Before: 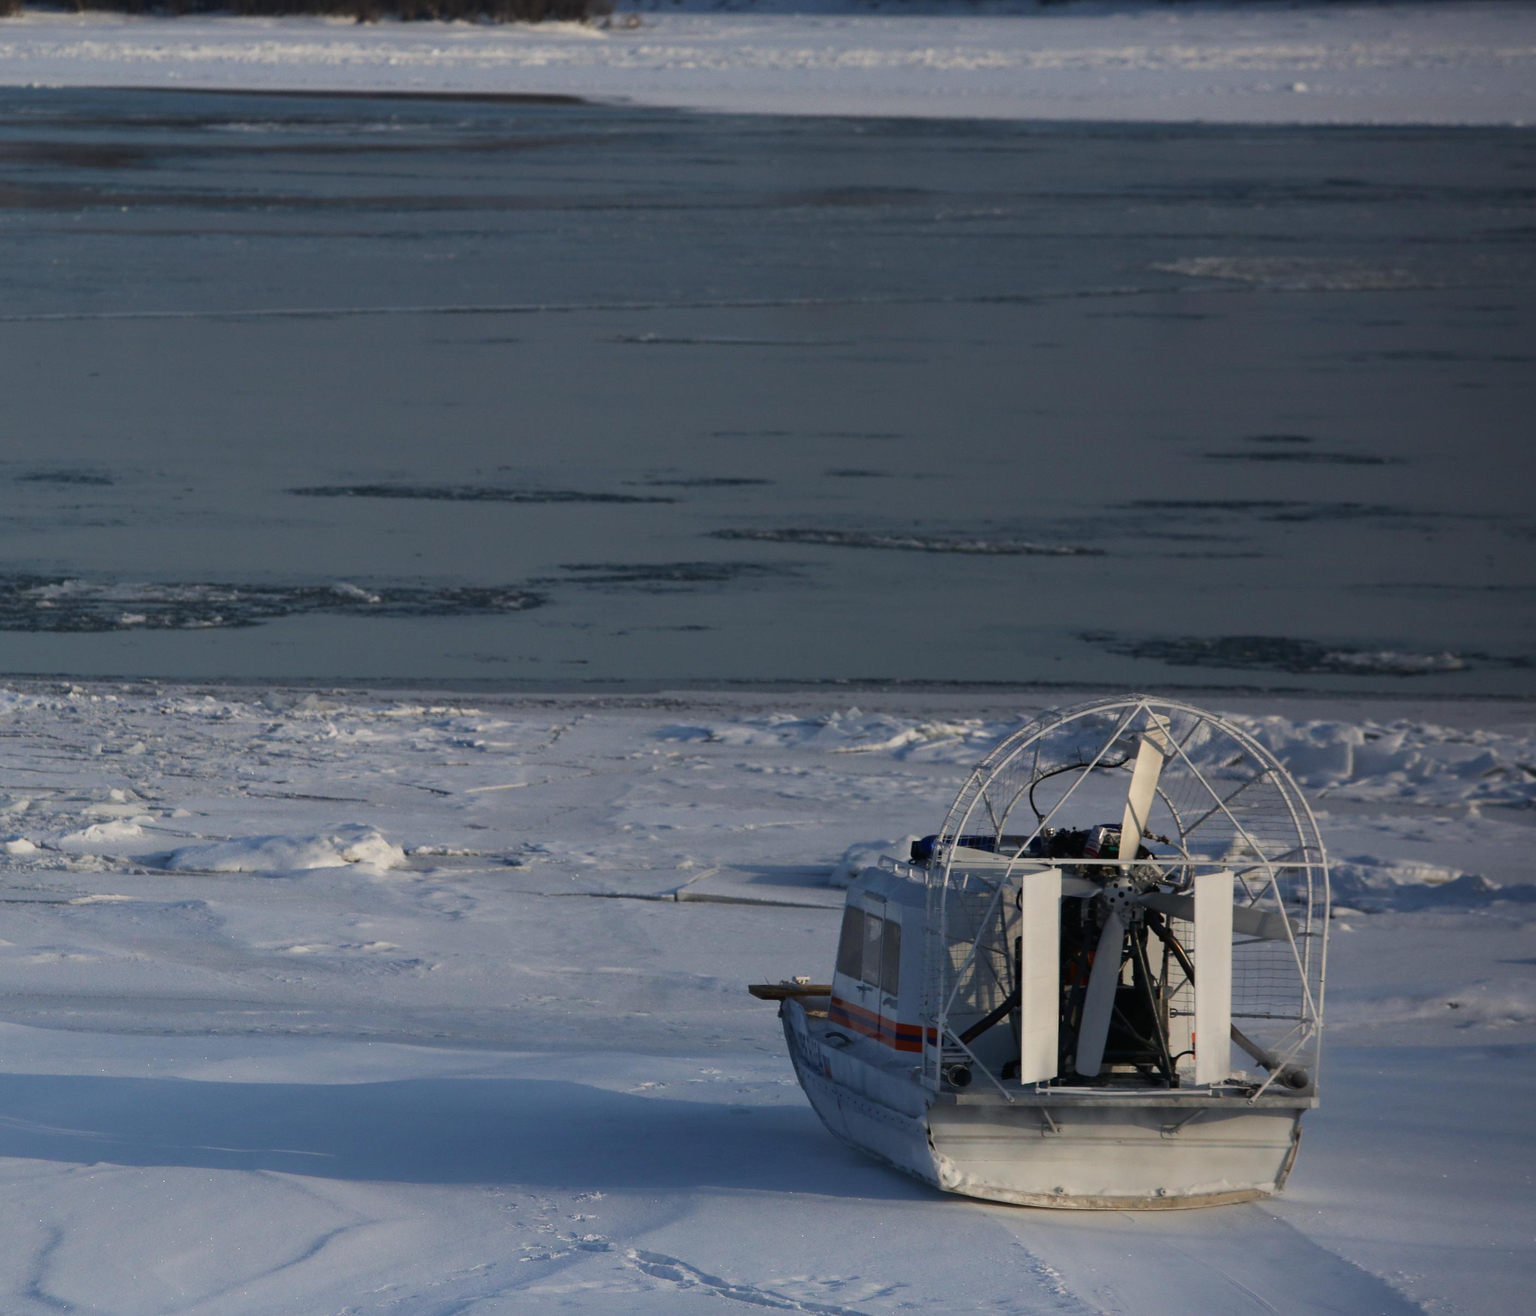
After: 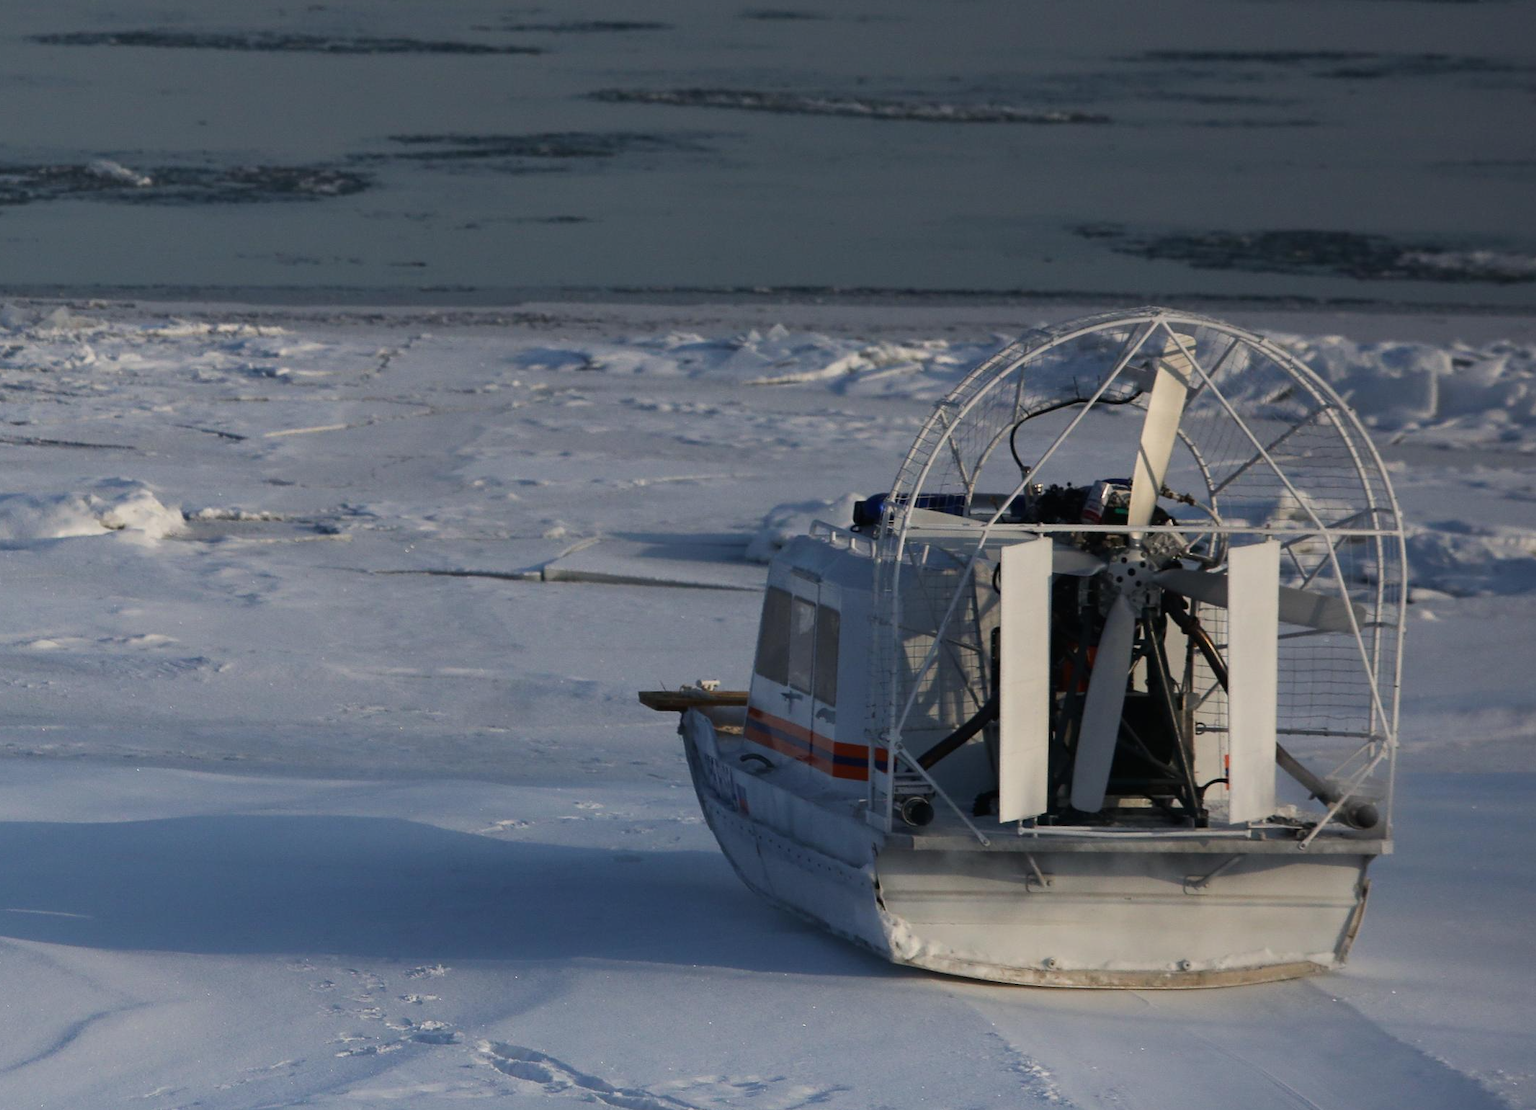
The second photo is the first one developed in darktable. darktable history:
crop and rotate: left 17.299%, top 35.115%, right 7.015%, bottom 1.024%
white balance: emerald 1
contrast brightness saturation: saturation -0.04
